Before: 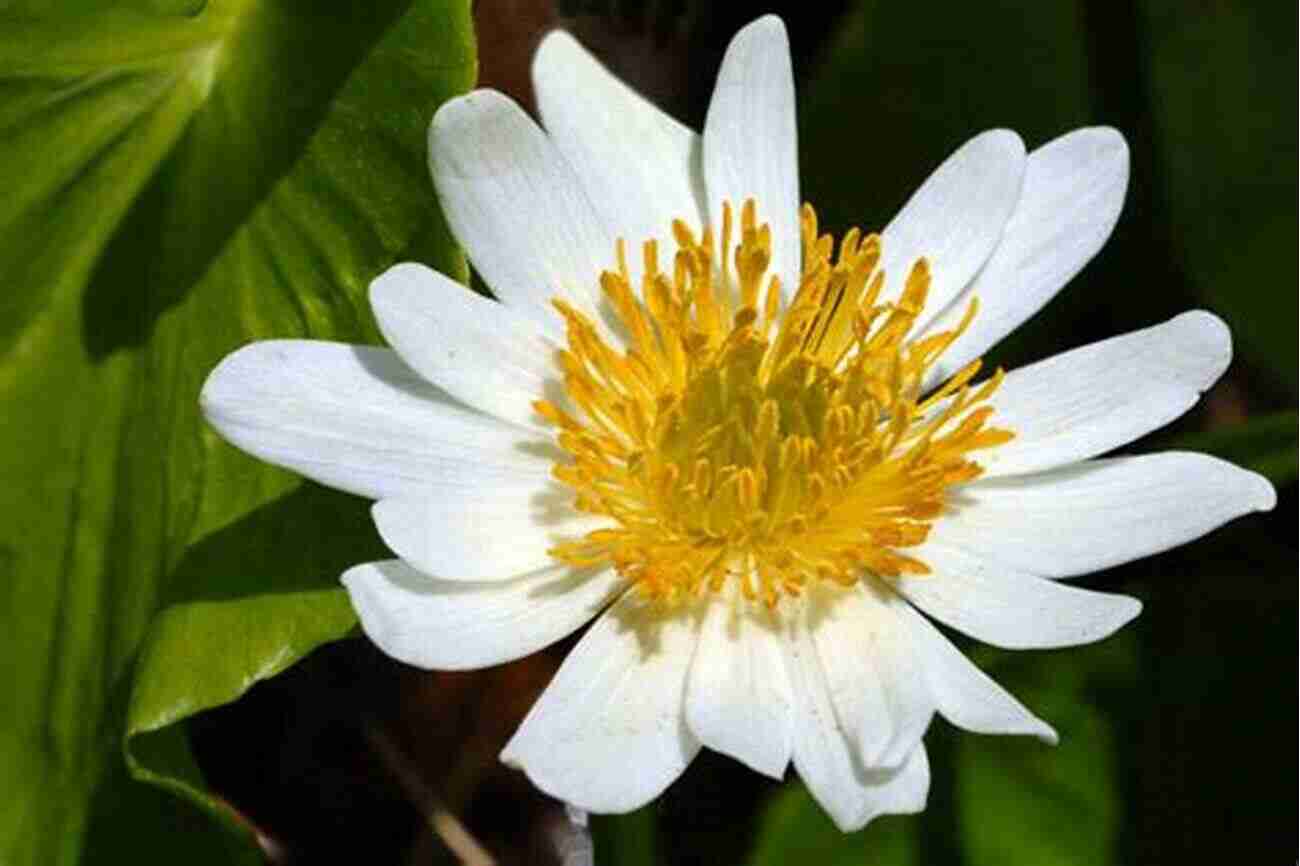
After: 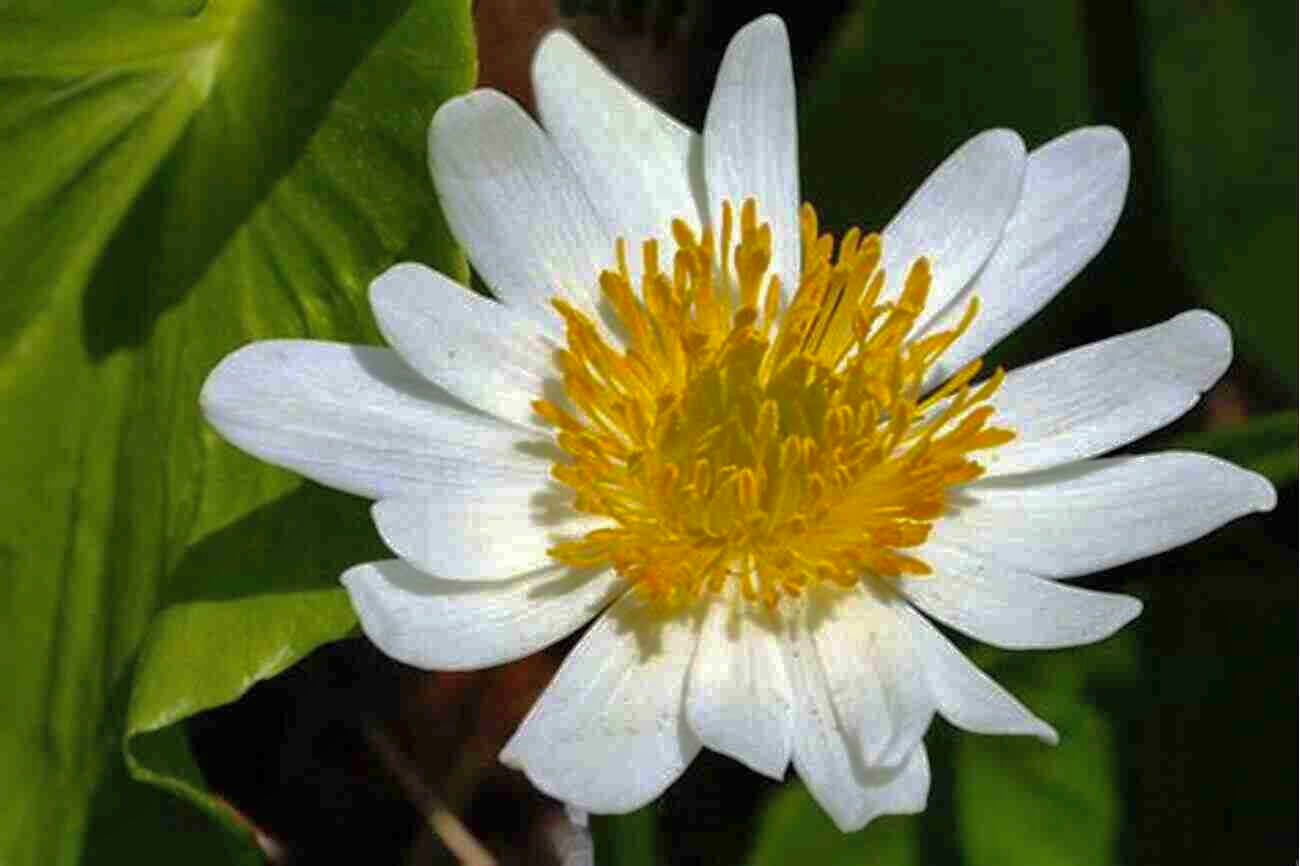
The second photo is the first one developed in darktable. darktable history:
shadows and highlights: shadows 40.01, highlights -59.66
